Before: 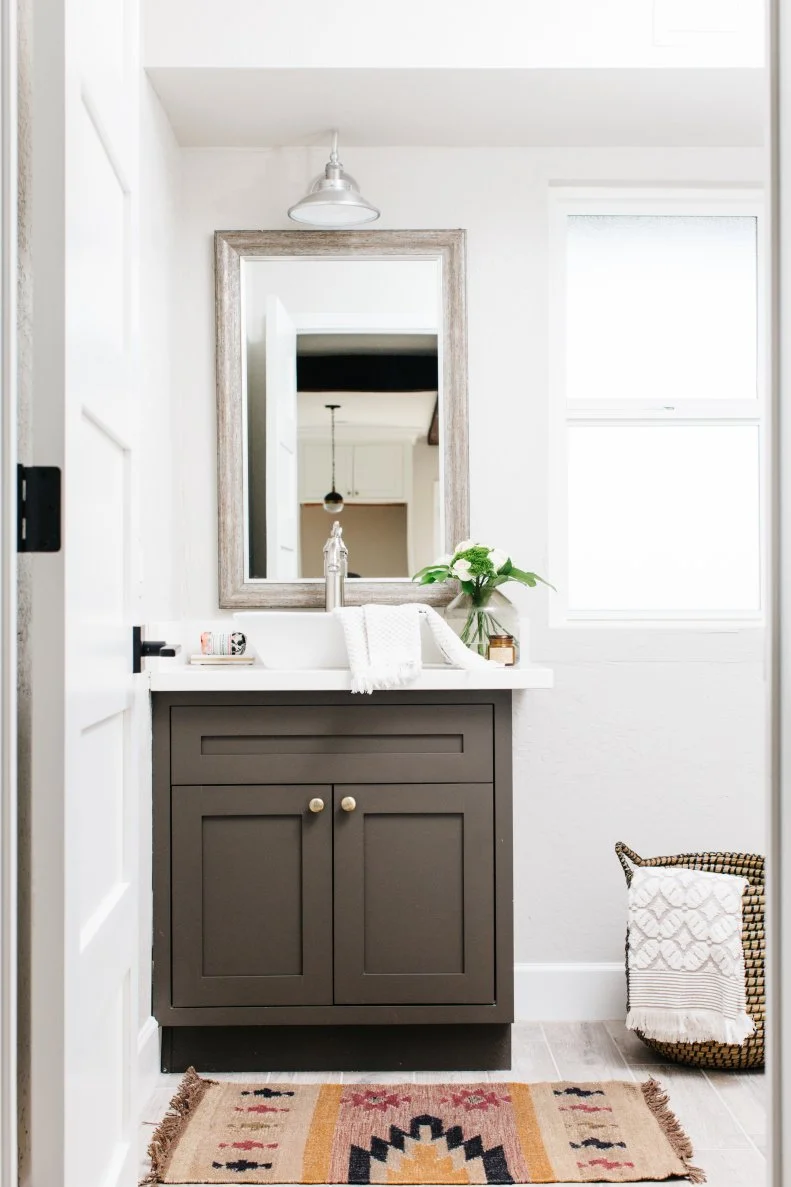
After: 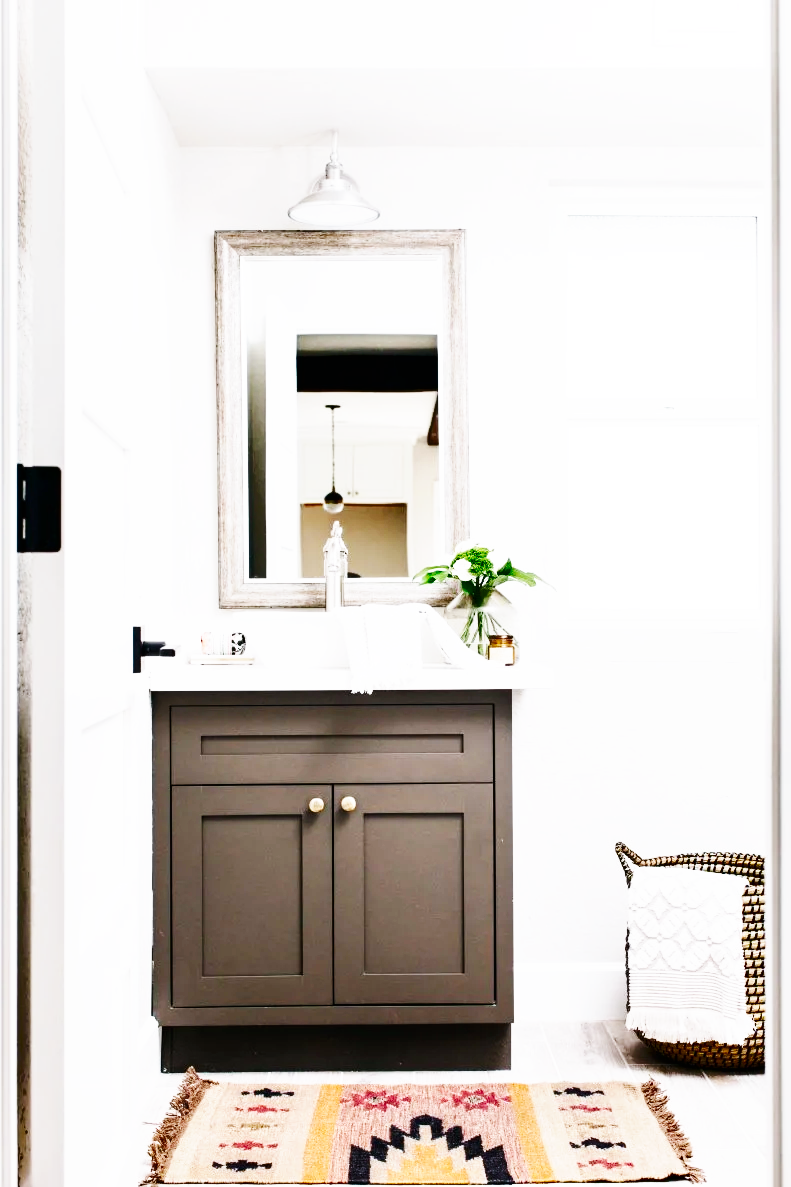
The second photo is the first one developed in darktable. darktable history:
base curve: curves: ch0 [(0, 0) (0.007, 0.004) (0.027, 0.03) (0.046, 0.07) (0.207, 0.54) (0.442, 0.872) (0.673, 0.972) (1, 1)], preserve colors none
shadows and highlights: low approximation 0.01, soften with gaussian
white balance: red 1.004, blue 1.024
